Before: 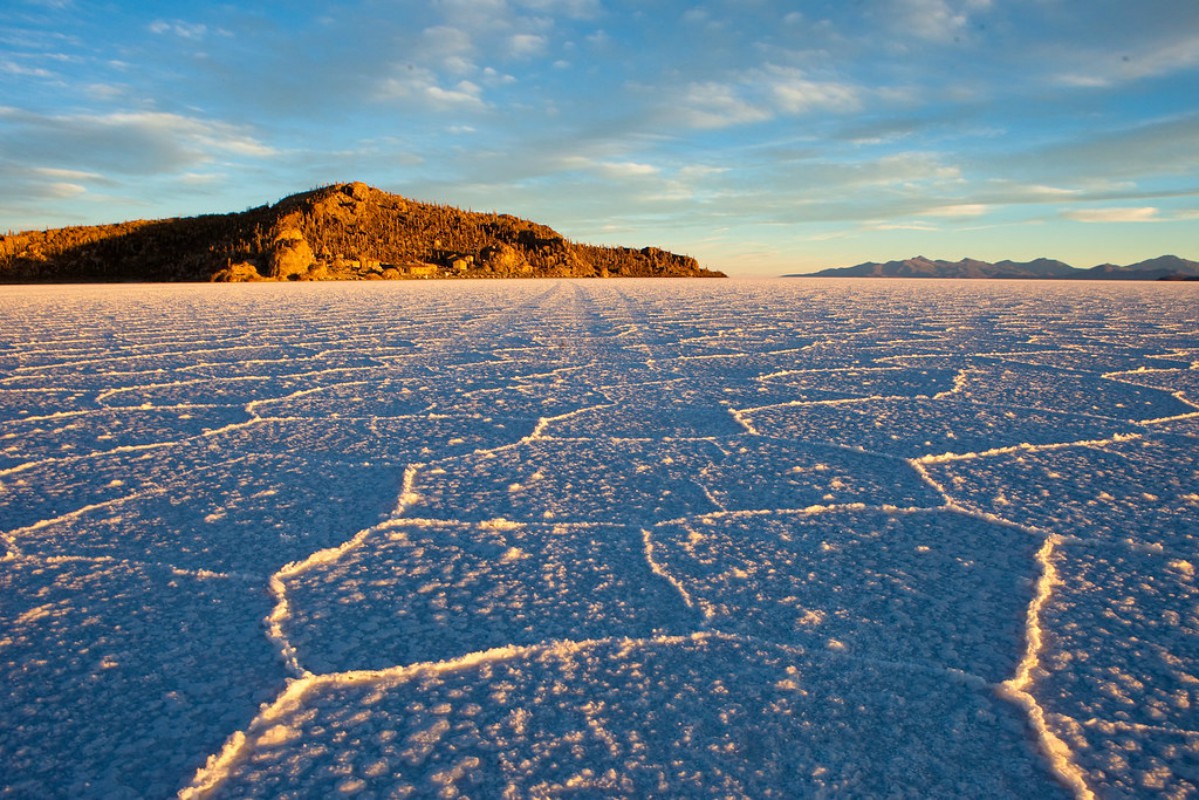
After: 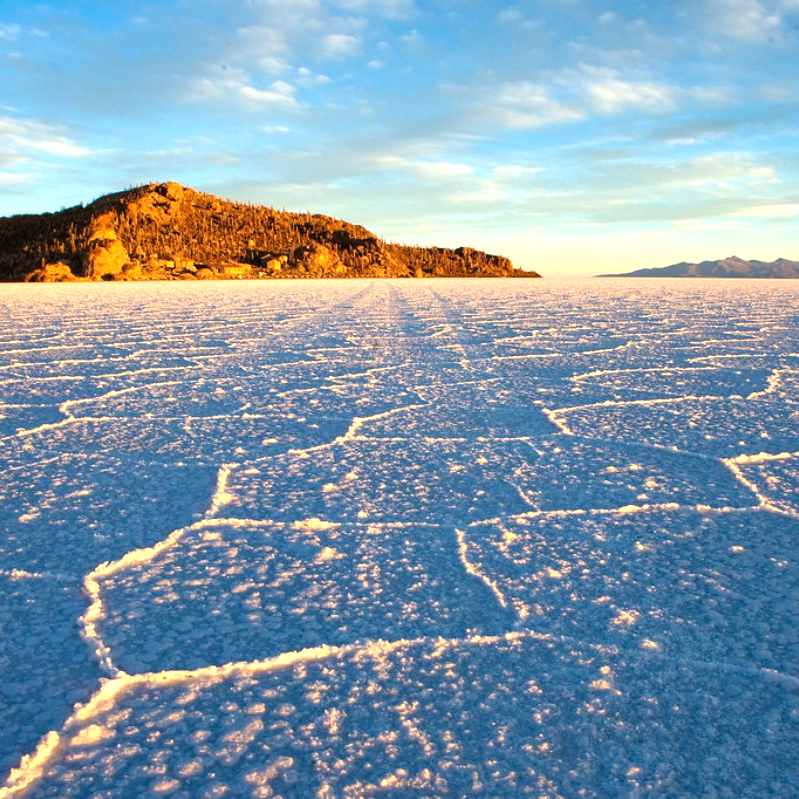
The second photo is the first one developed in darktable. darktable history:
exposure: black level correction 0, exposure 0.7 EV, compensate exposure bias true, compensate highlight preservation false
crop and rotate: left 15.546%, right 17.787%
